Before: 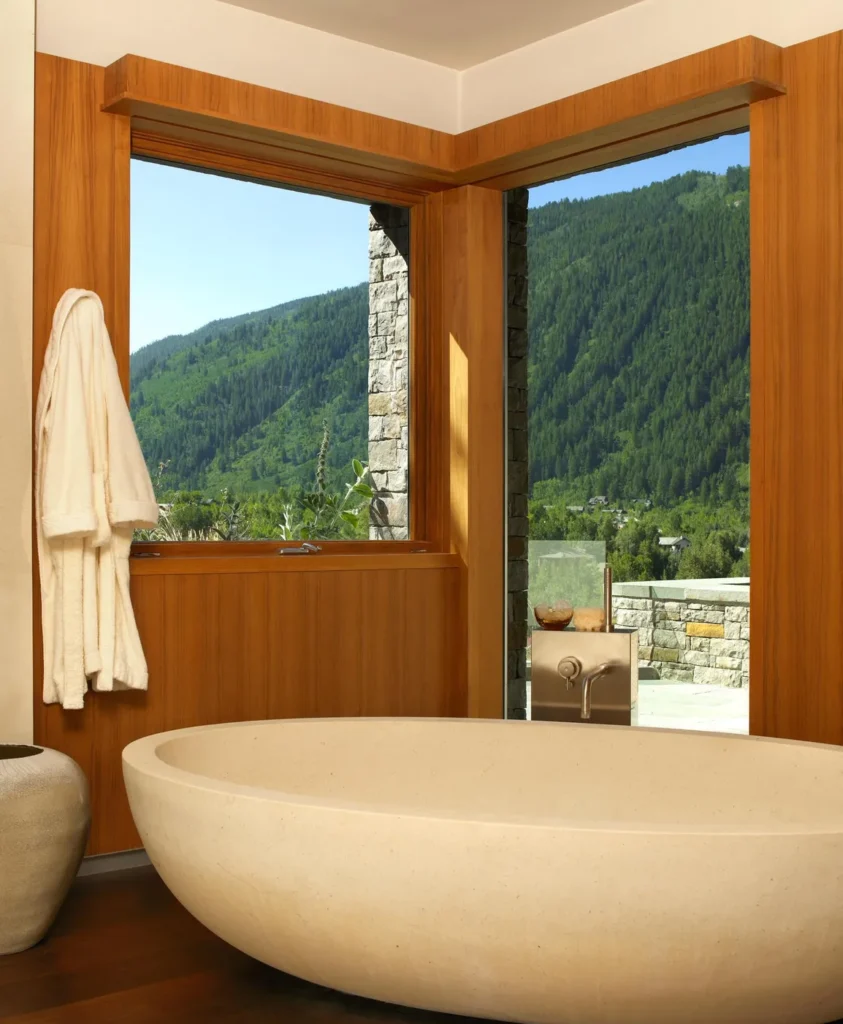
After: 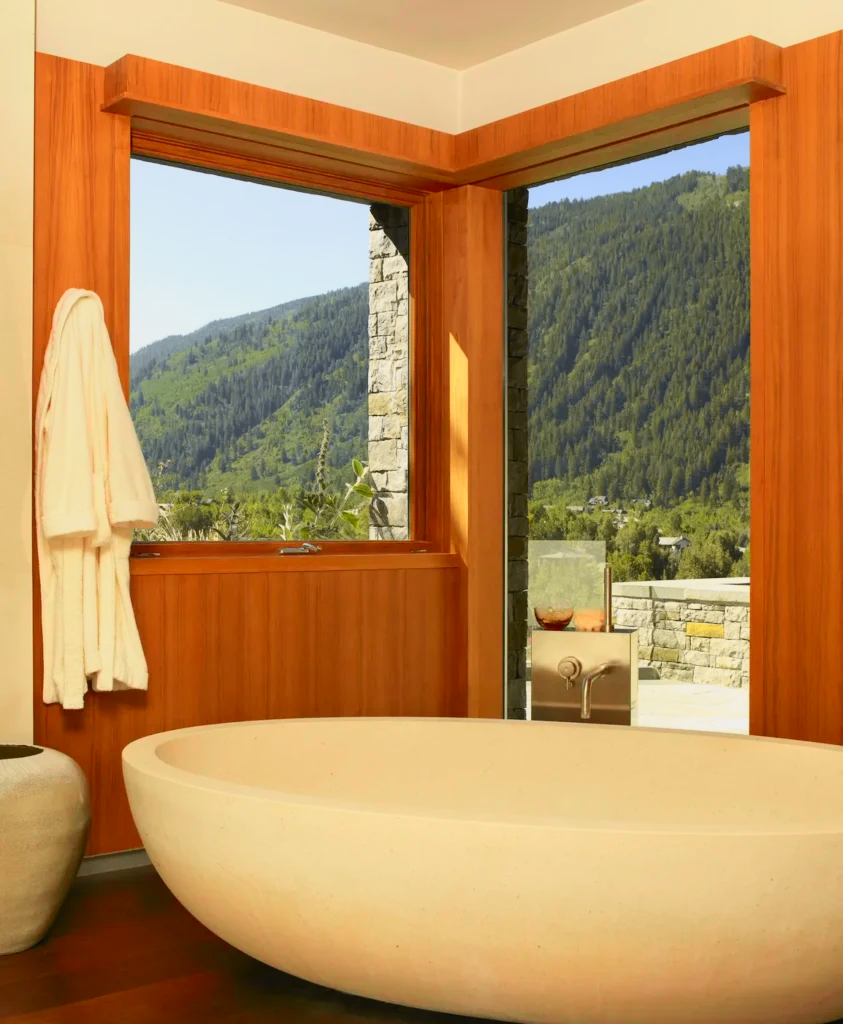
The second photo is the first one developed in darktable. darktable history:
tone curve: curves: ch0 [(0, 0.017) (0.239, 0.277) (0.508, 0.593) (0.826, 0.855) (1, 0.945)]; ch1 [(0, 0) (0.401, 0.42) (0.442, 0.47) (0.492, 0.498) (0.511, 0.504) (0.555, 0.586) (0.681, 0.739) (1, 1)]; ch2 [(0, 0) (0.411, 0.433) (0.5, 0.504) (0.545, 0.574) (1, 1)], color space Lab, independent channels, preserve colors none
